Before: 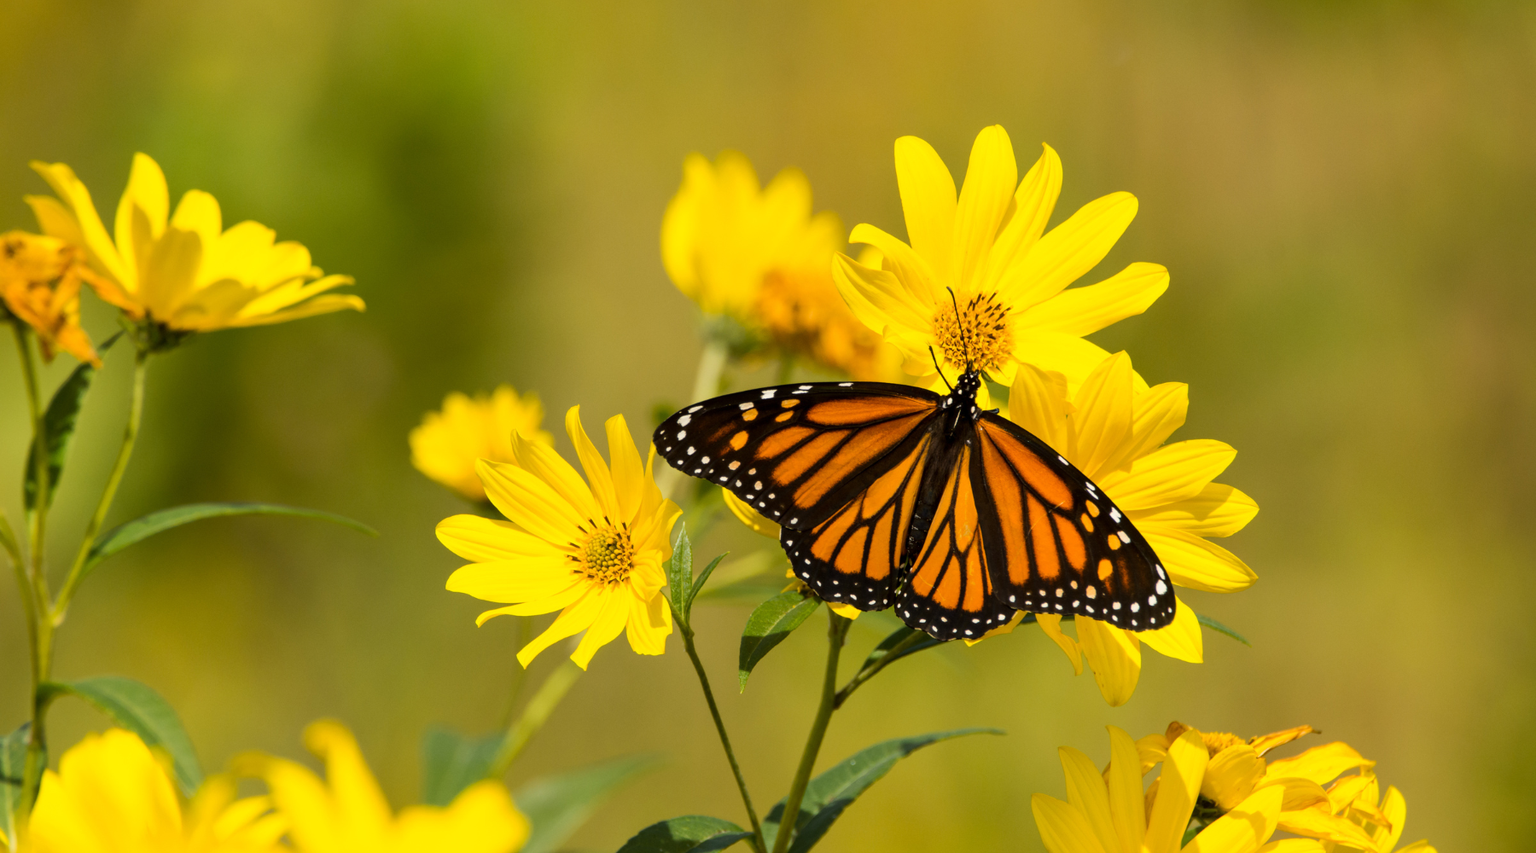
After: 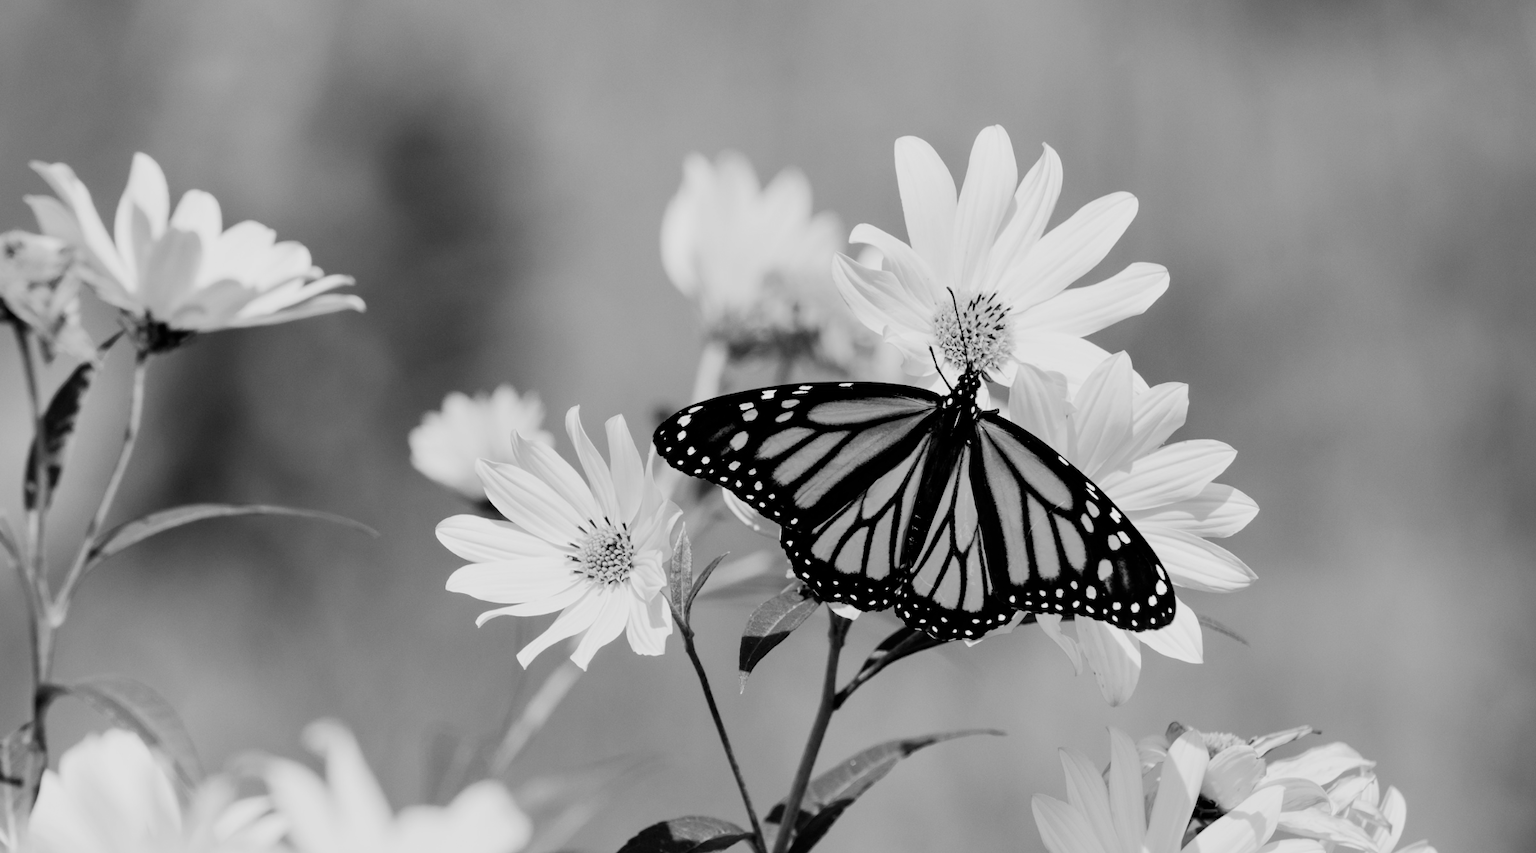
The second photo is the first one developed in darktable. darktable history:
filmic rgb: black relative exposure -5.08 EV, white relative exposure 3.53 EV, hardness 3.18, contrast 1.409, highlights saturation mix -49.36%, add noise in highlights 0, preserve chrominance max RGB, color science v3 (2019), use custom middle-gray values true, contrast in highlights soft
